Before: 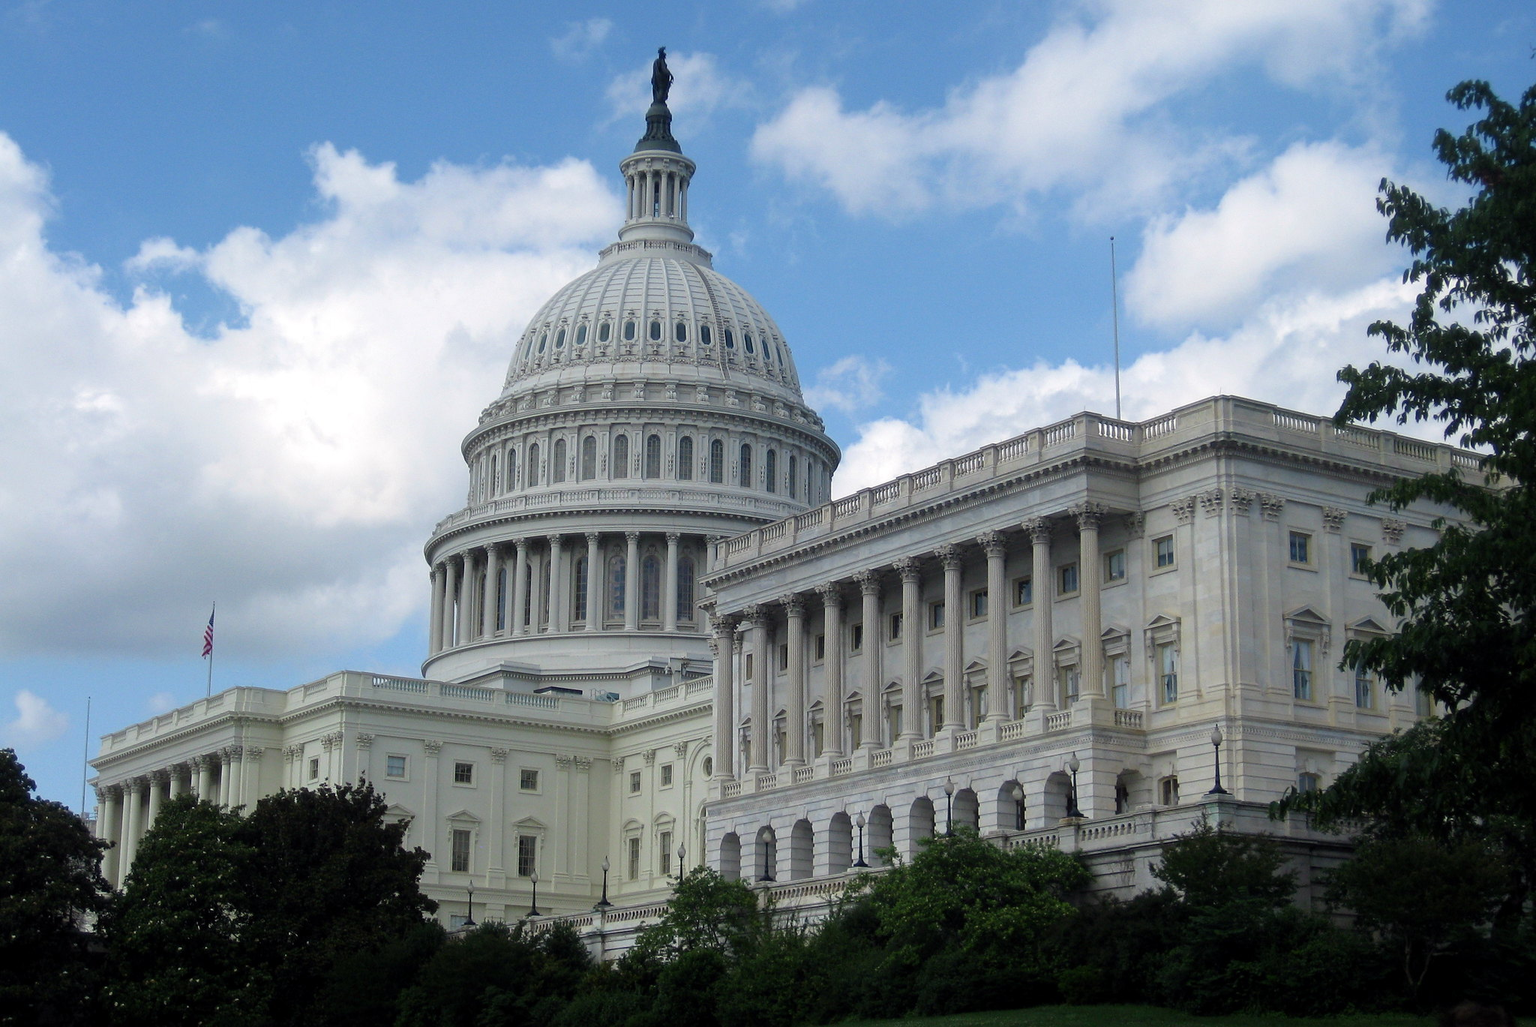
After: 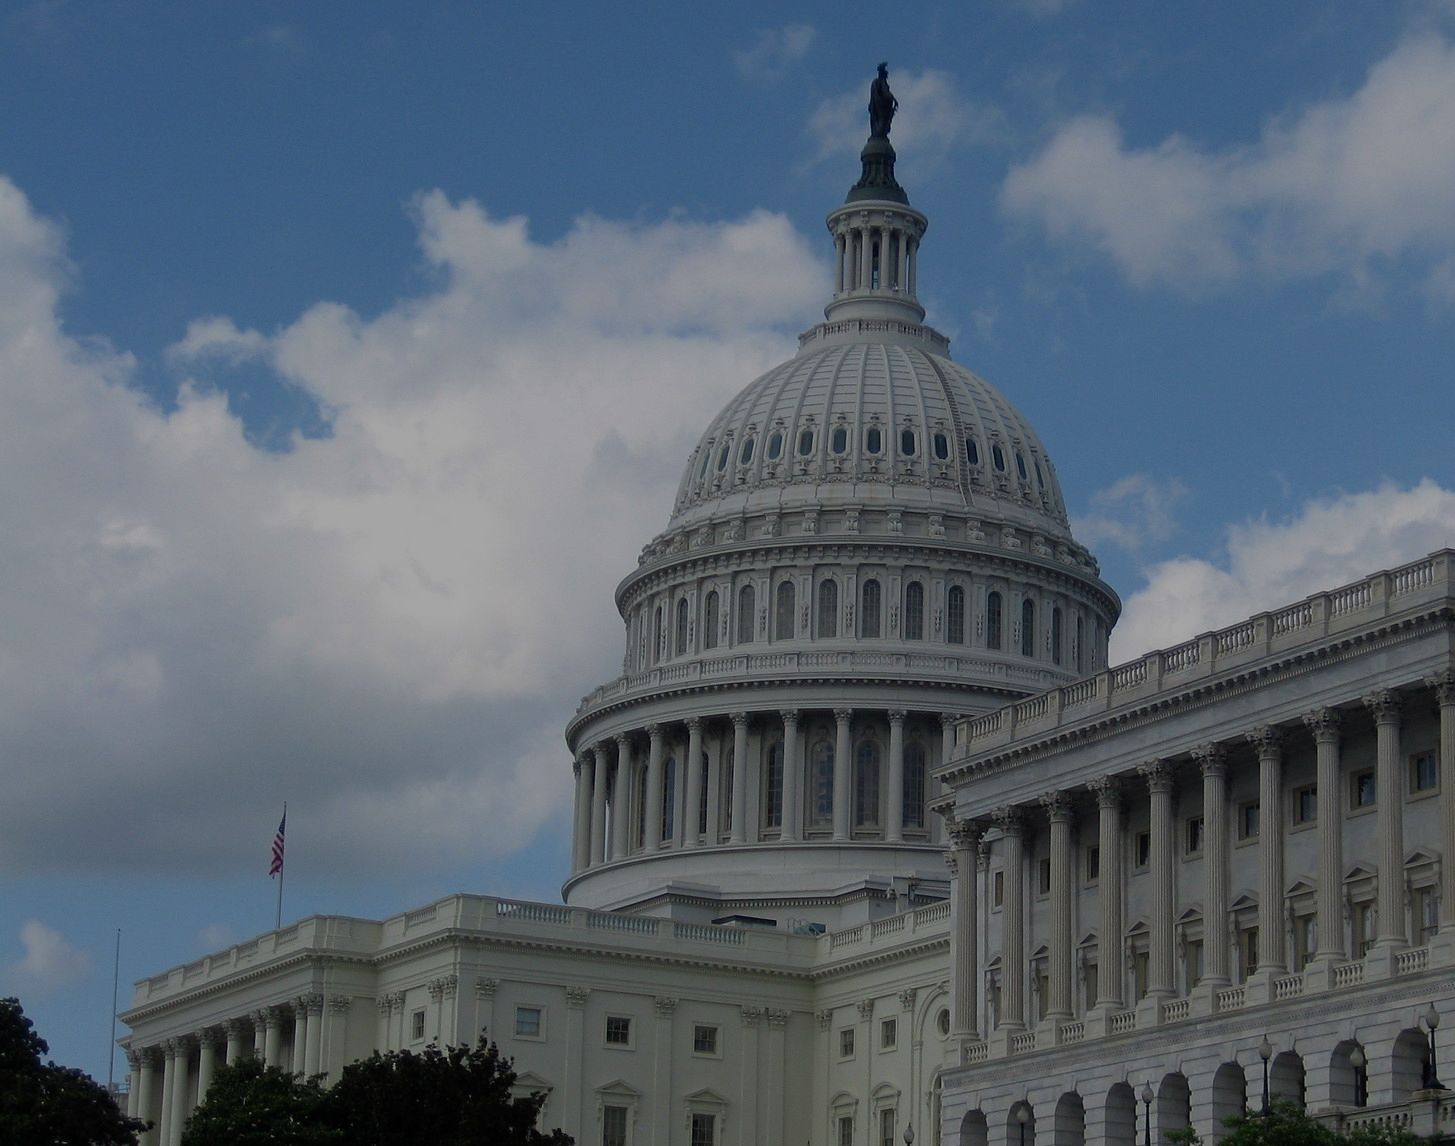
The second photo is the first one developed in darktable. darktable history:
crop: right 28.909%, bottom 16.234%
exposure: exposure -1.413 EV, compensate highlight preservation false
